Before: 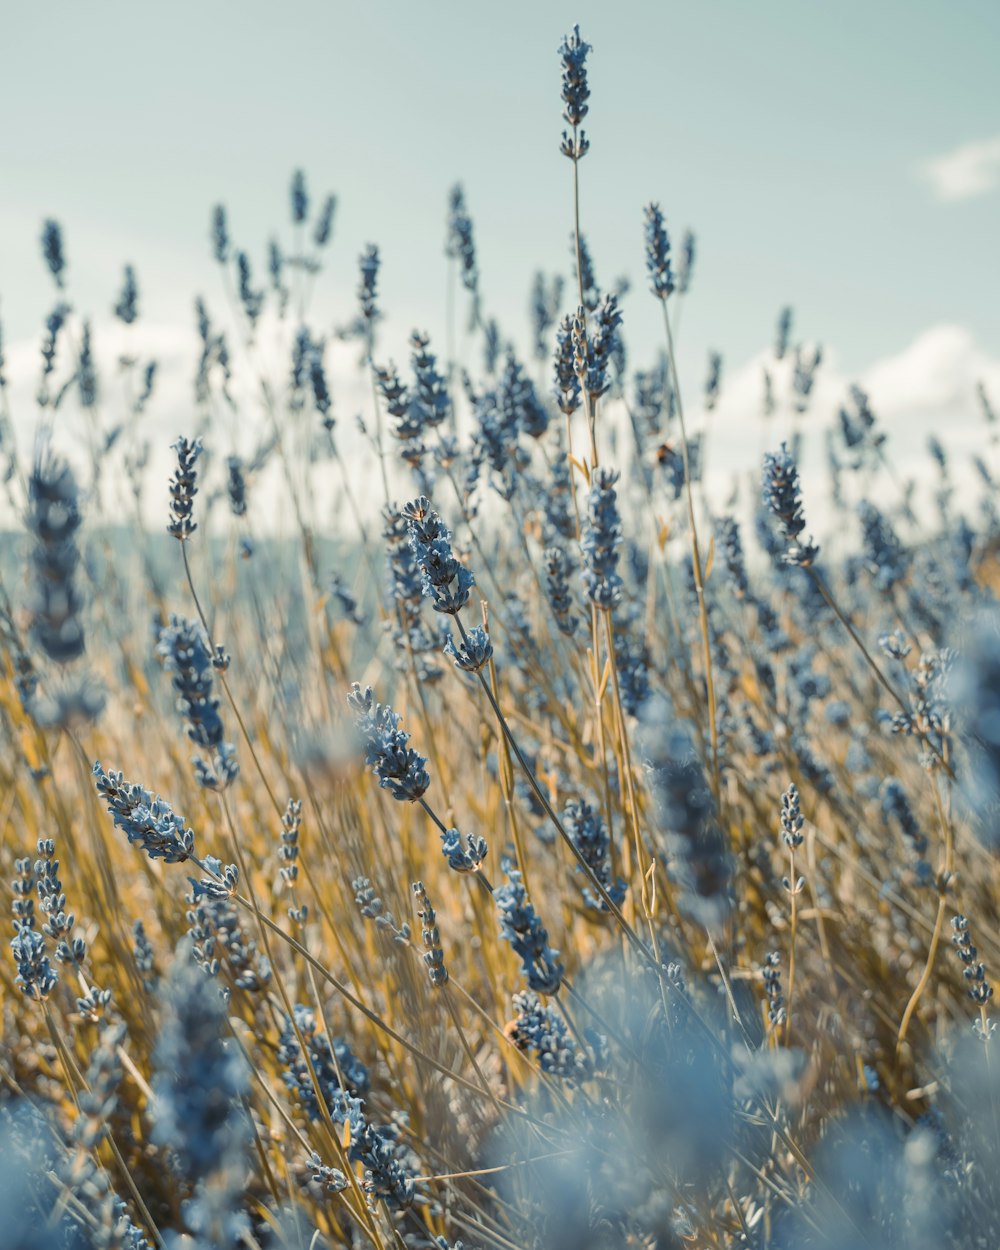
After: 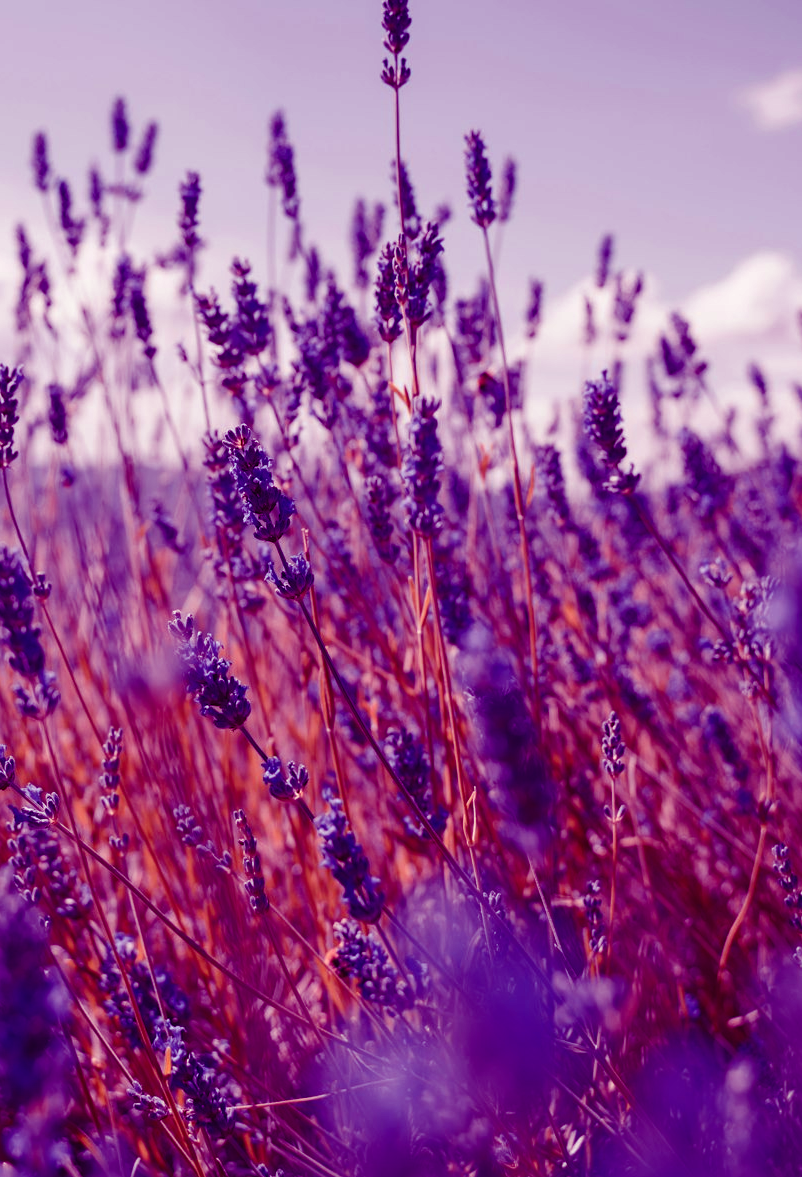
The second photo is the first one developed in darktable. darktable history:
color balance: mode lift, gamma, gain (sRGB), lift [1, 1, 0.101, 1]
crop and rotate: left 17.959%, top 5.771%, right 1.742%
